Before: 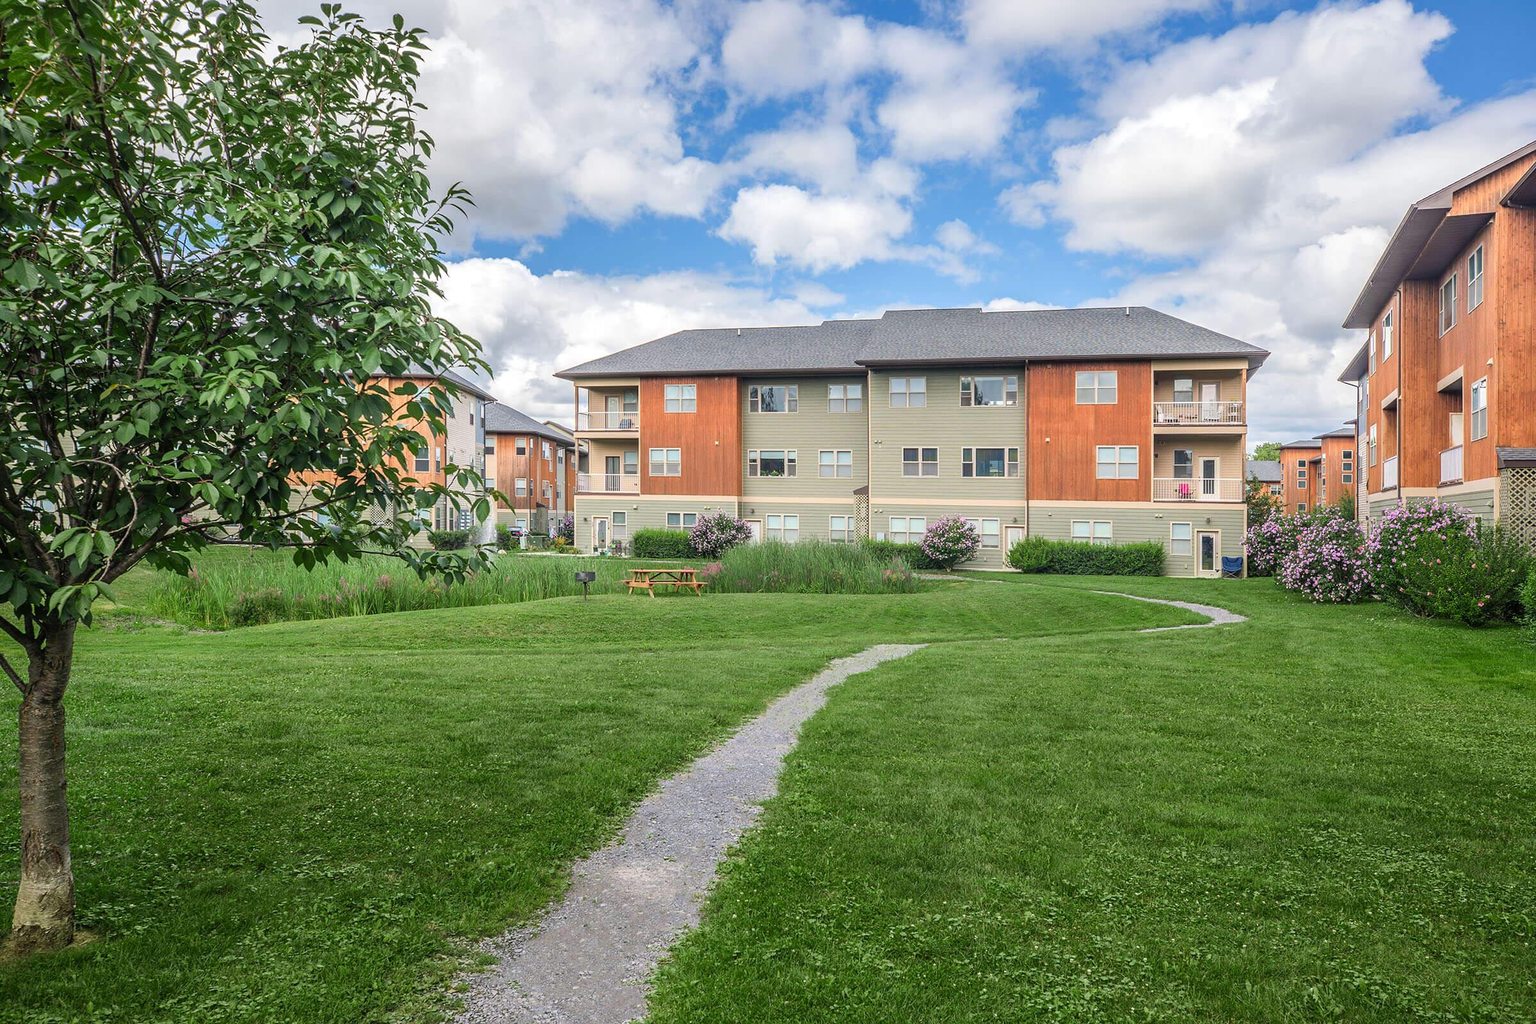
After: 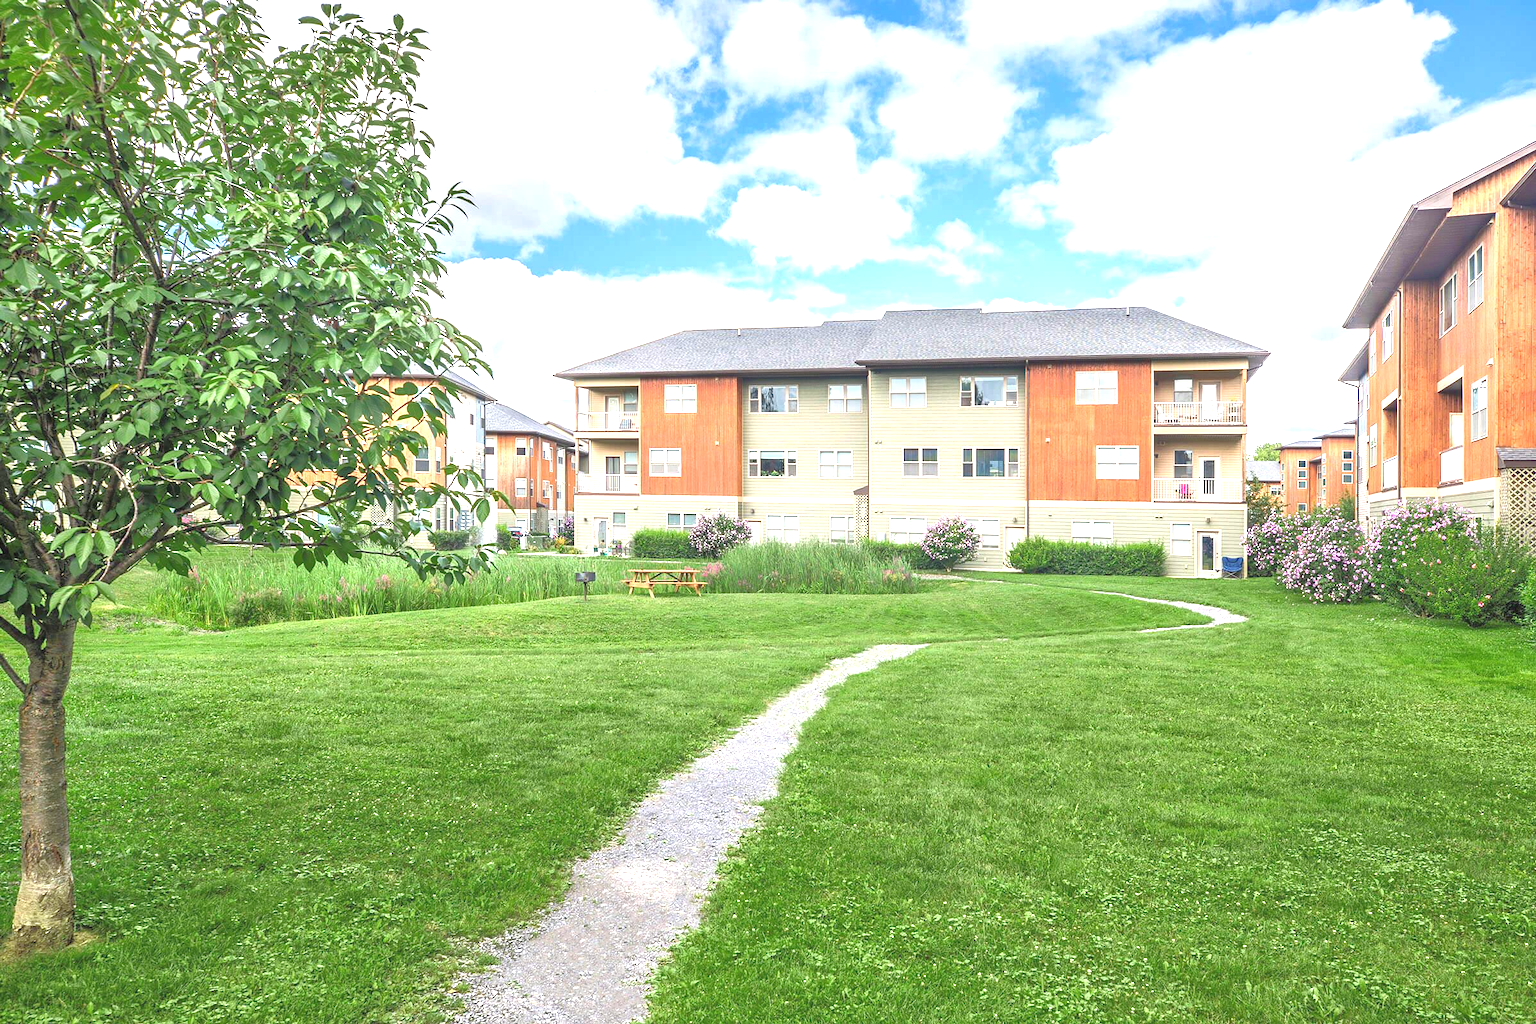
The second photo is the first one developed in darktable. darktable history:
exposure: black level correction -0.002, exposure 1.112 EV, compensate highlight preservation false
tone equalizer: -7 EV 0.164 EV, -6 EV 0.589 EV, -5 EV 1.15 EV, -4 EV 1.31 EV, -3 EV 1.16 EV, -2 EV 0.6 EV, -1 EV 0.162 EV
